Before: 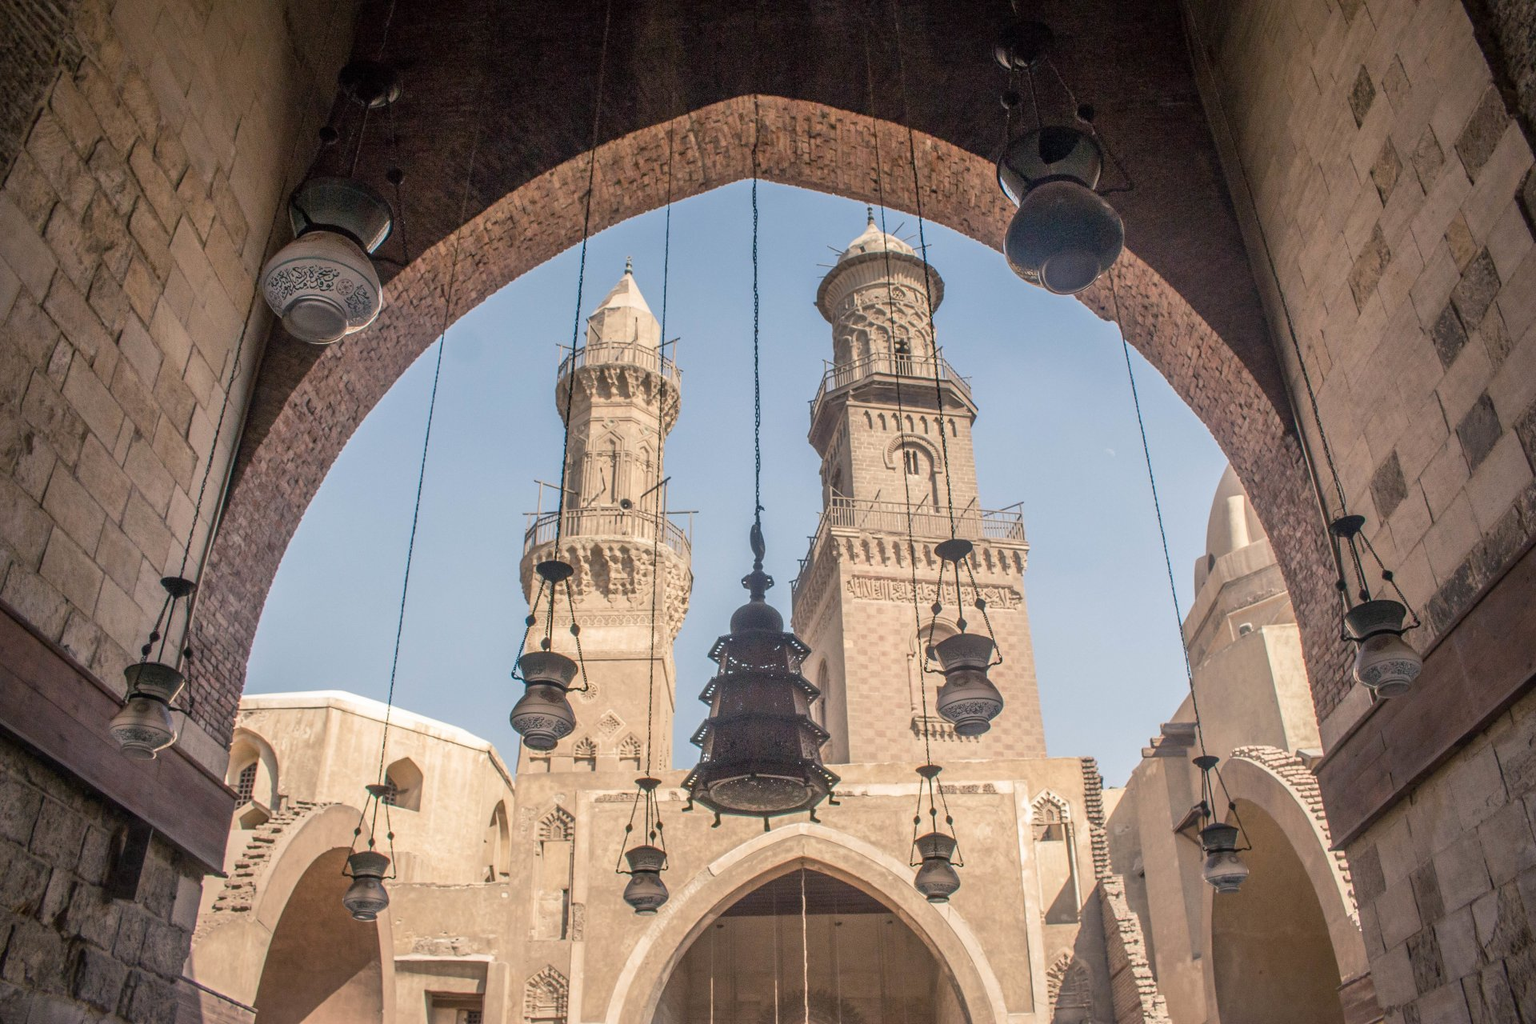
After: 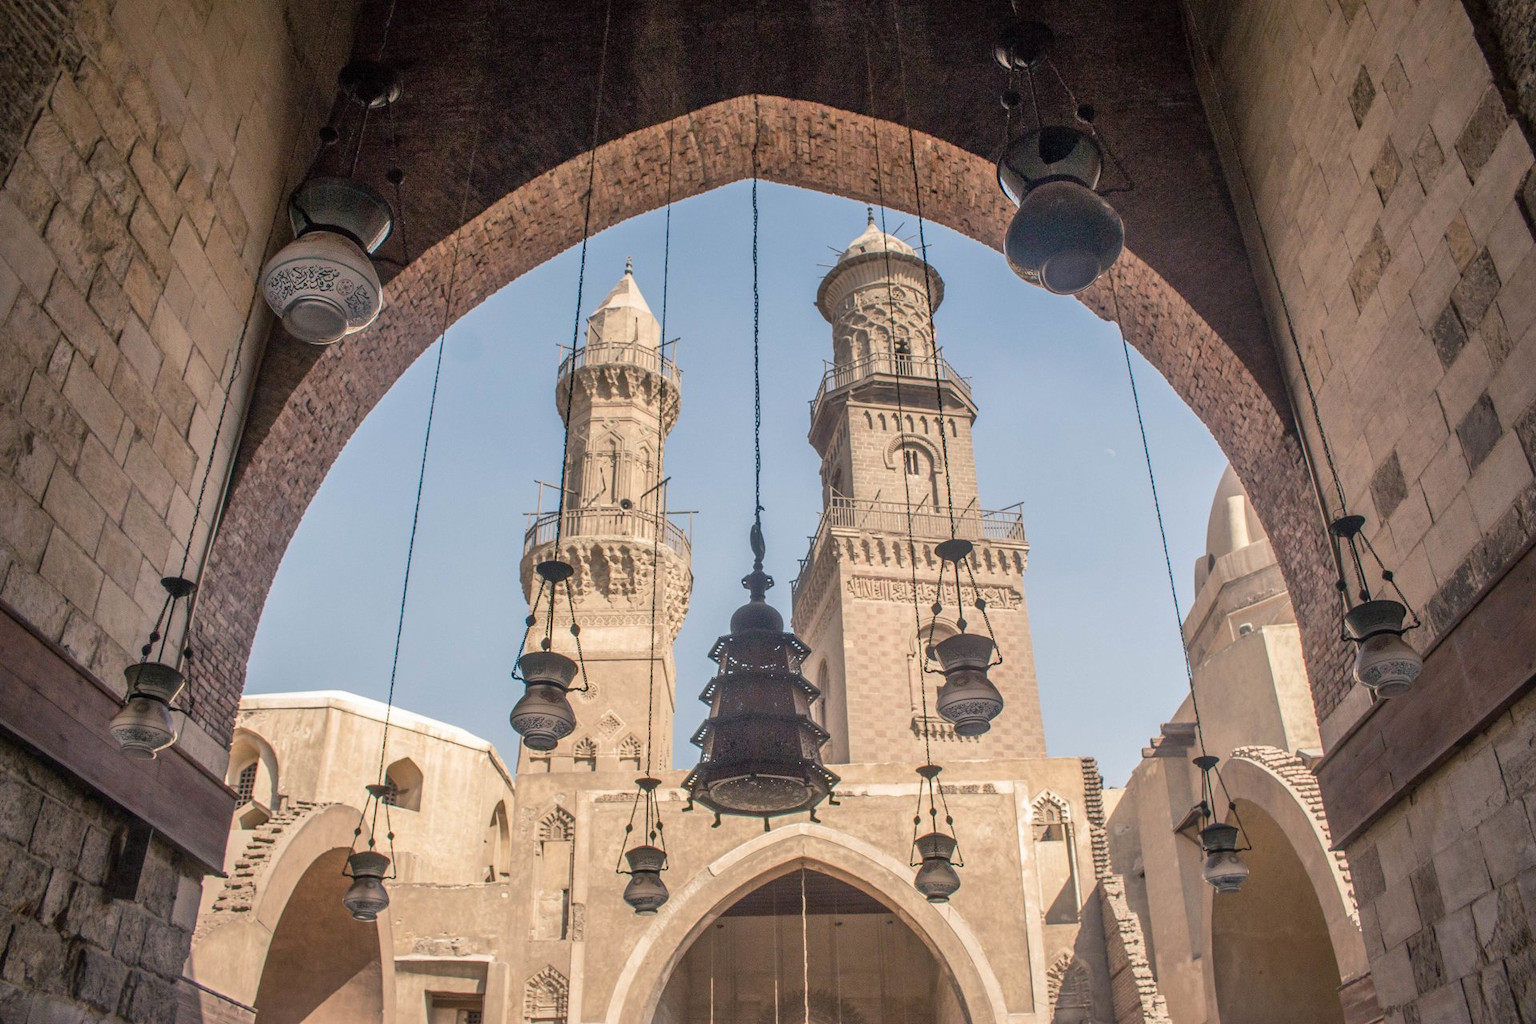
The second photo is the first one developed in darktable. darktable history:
shadows and highlights: shadows 36.92, highlights -27.33, soften with gaussian
